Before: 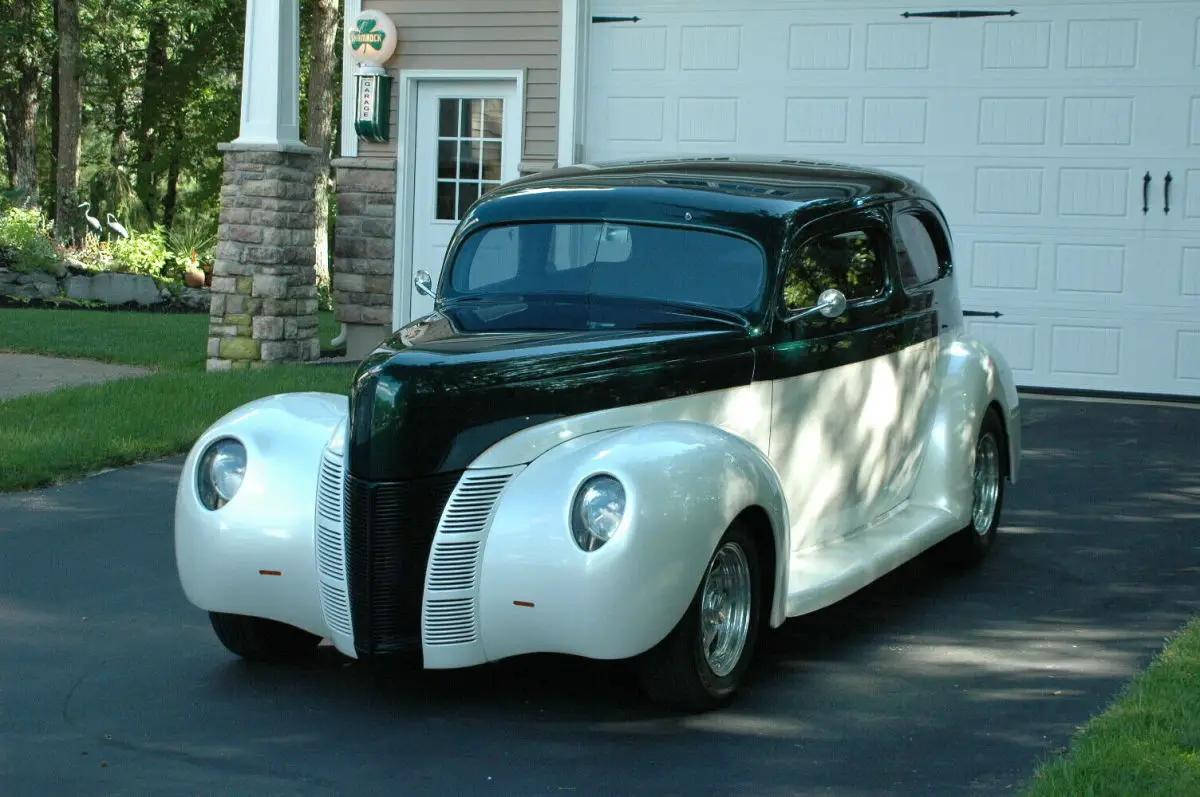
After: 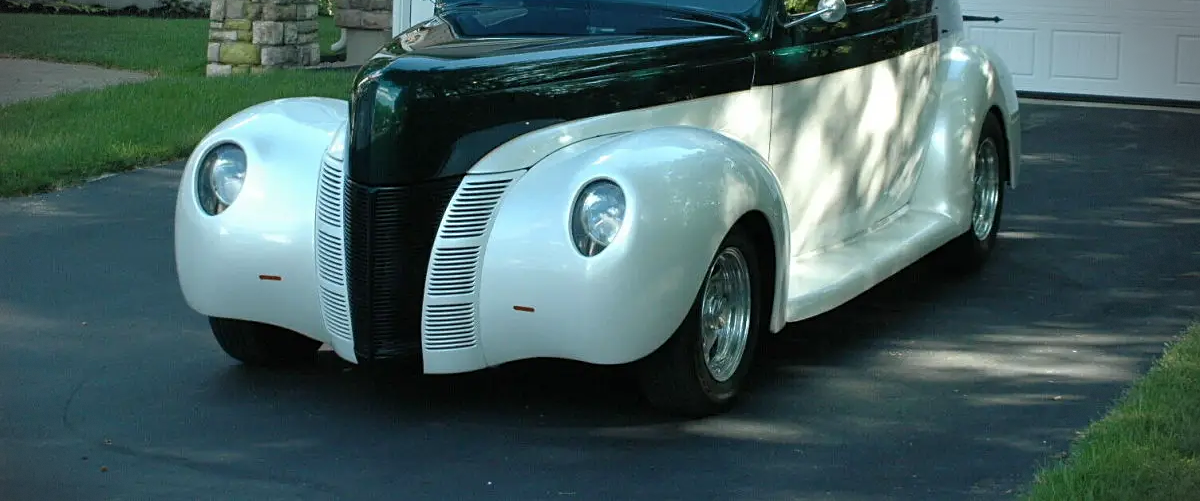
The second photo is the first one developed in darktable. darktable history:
crop and rotate: top 37.022%
sharpen: amount 0.201
vignetting: fall-off start 90.14%, fall-off radius 39.46%, center (-0.034, 0.146), width/height ratio 1.22, shape 1.29, dithering 8-bit output
